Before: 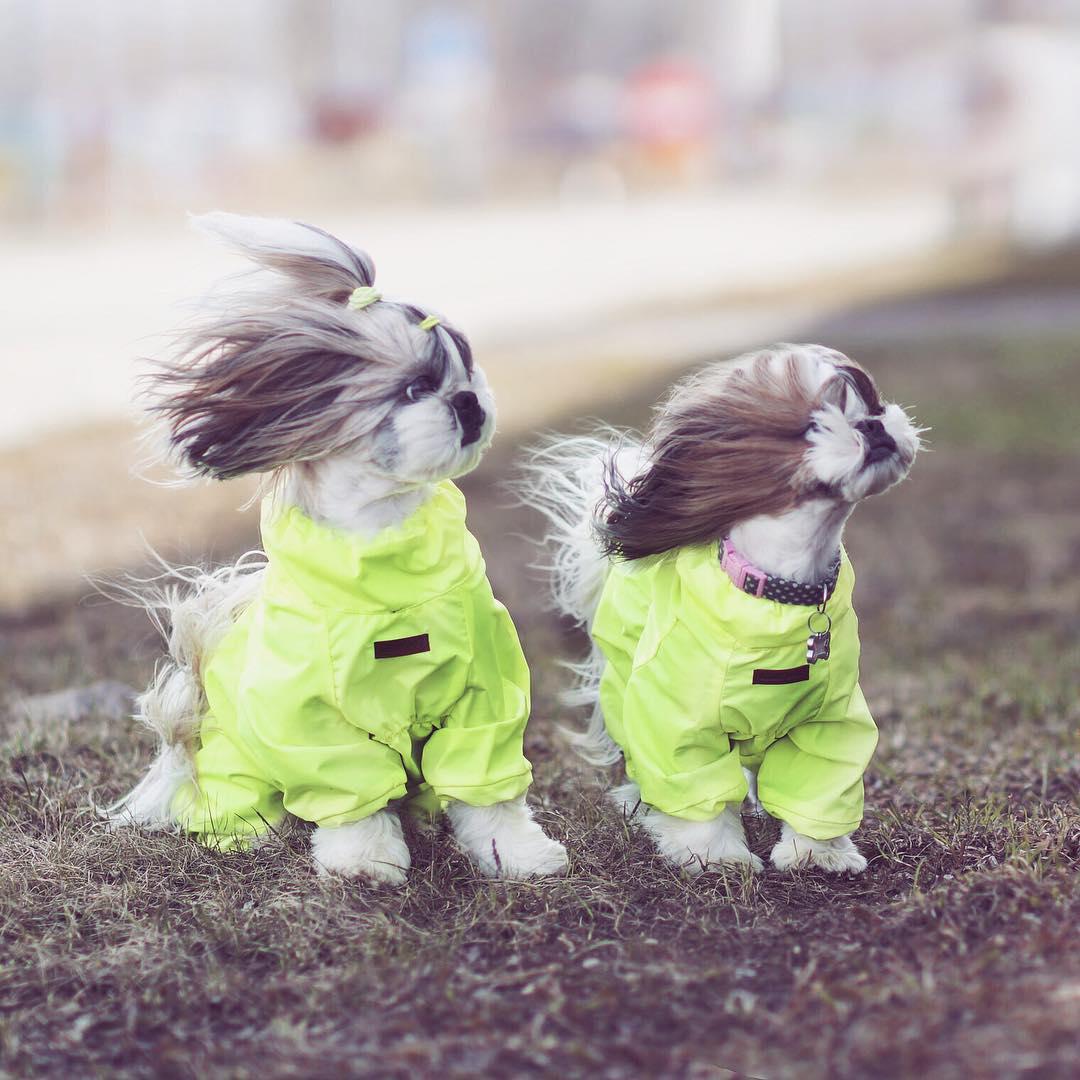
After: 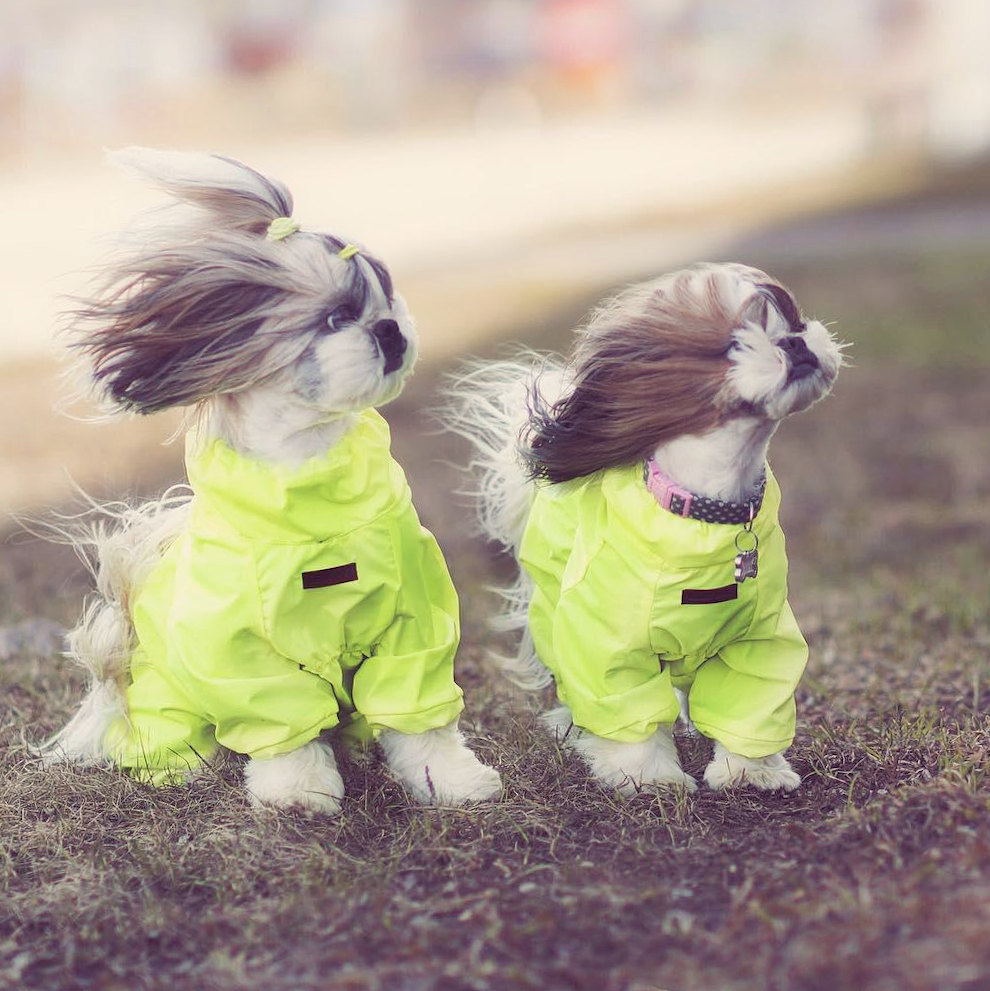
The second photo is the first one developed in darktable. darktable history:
crop and rotate: angle 1.55°, left 5.884%, top 5.71%
color balance rgb: highlights gain › chroma 3.073%, highlights gain › hue 78.16°, global offset › luminance -0.276%, global offset › hue 259.72°, perceptual saturation grading › global saturation 0.699%, perceptual brilliance grading › global brilliance 2.926%, perceptual brilliance grading › highlights -2.576%, perceptual brilliance grading › shadows 3.037%
contrast equalizer: octaves 7, y [[0.5, 0.486, 0.447, 0.446, 0.489, 0.5], [0.5 ×6], [0.5 ×6], [0 ×6], [0 ×6]]
